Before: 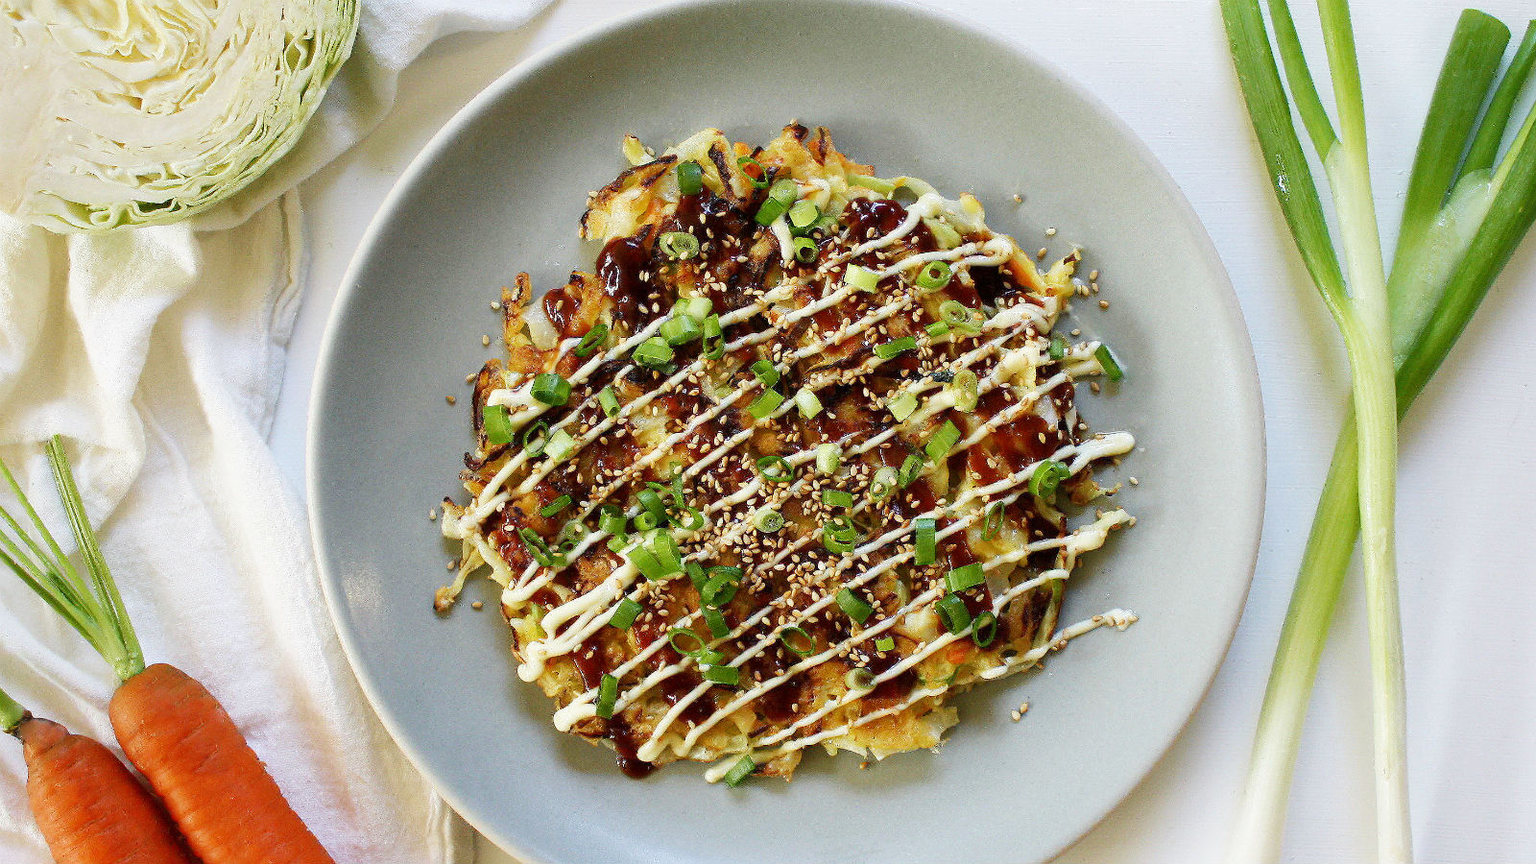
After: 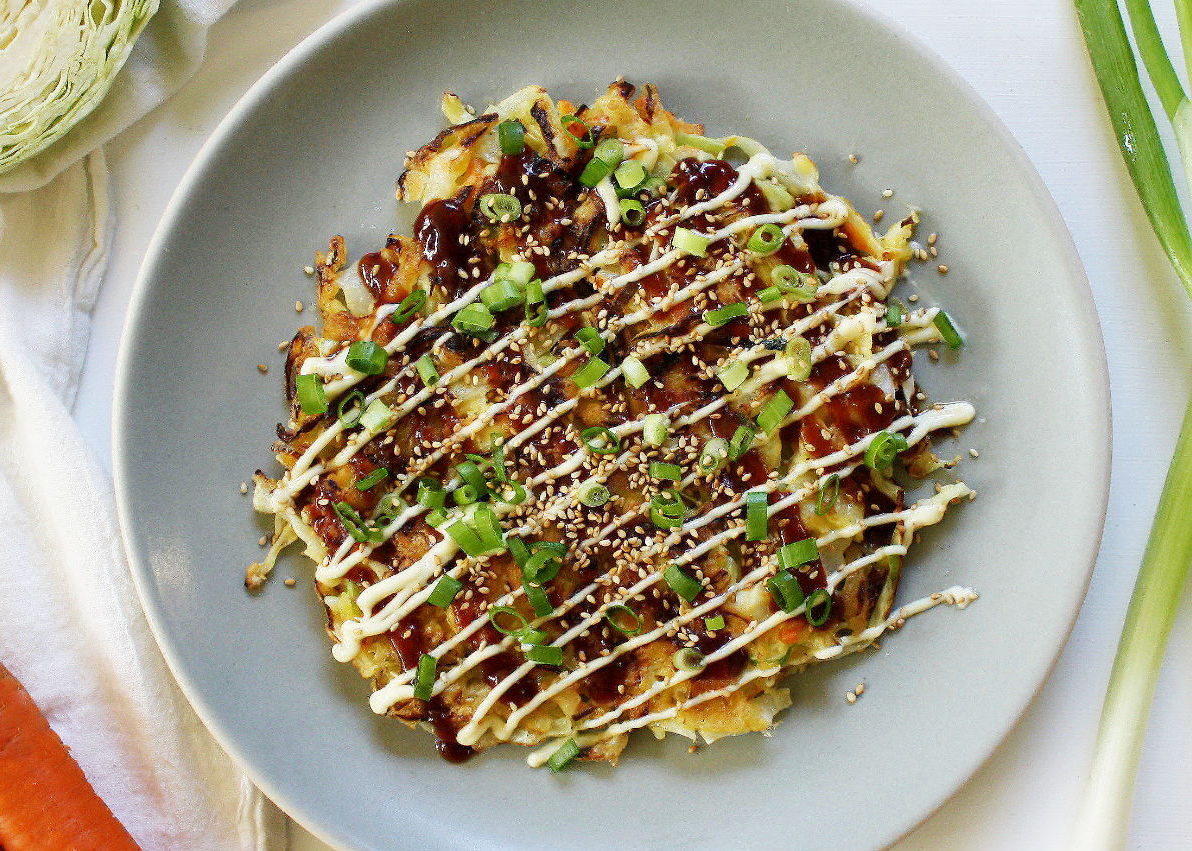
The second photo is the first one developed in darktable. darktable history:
crop and rotate: left 12.948%, top 5.37%, right 12.523%
